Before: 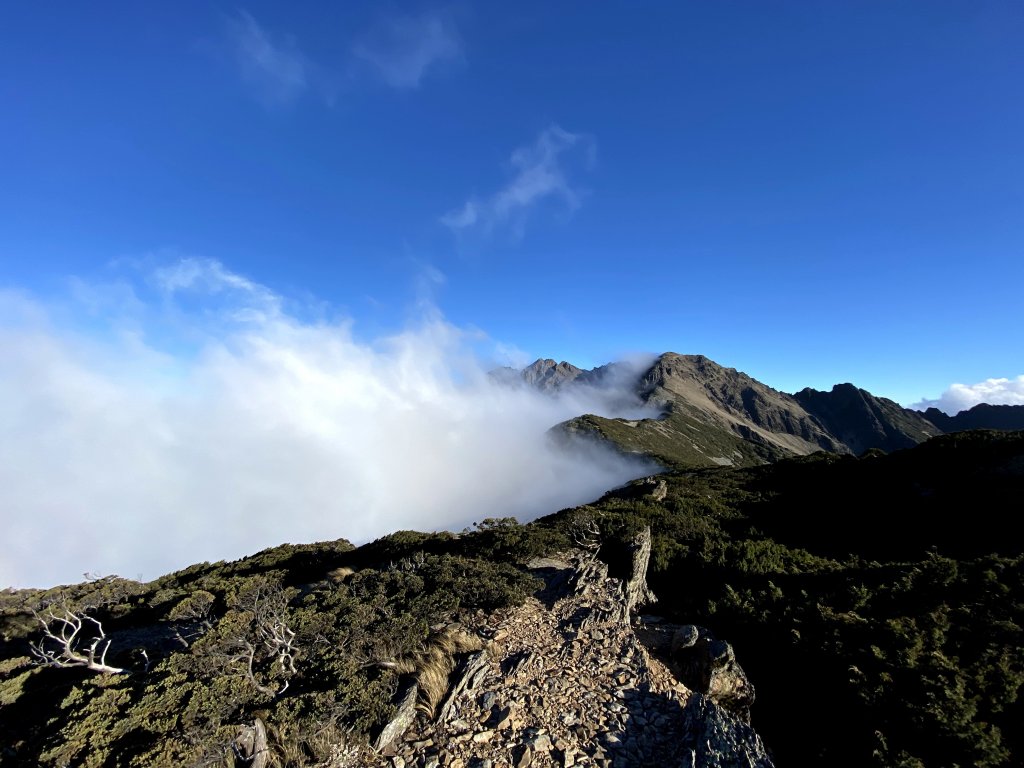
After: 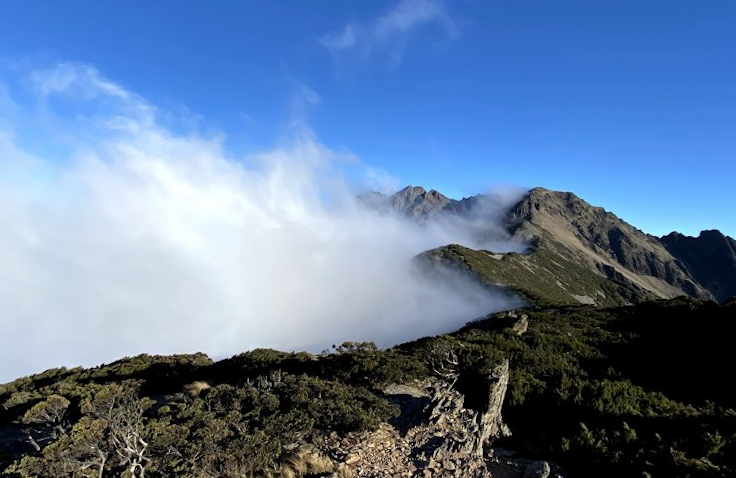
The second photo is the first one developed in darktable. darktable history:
crop and rotate: angle -3.68°, left 9.826%, top 20.611%, right 12.266%, bottom 11.924%
